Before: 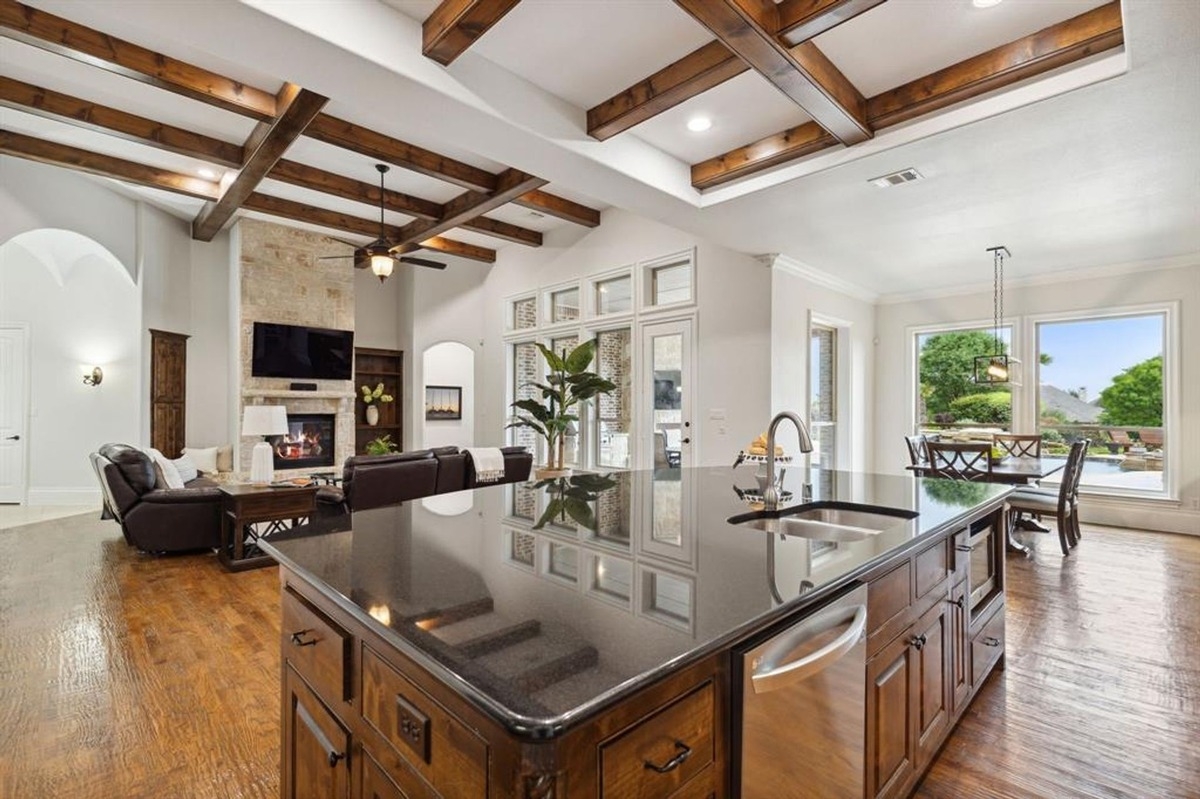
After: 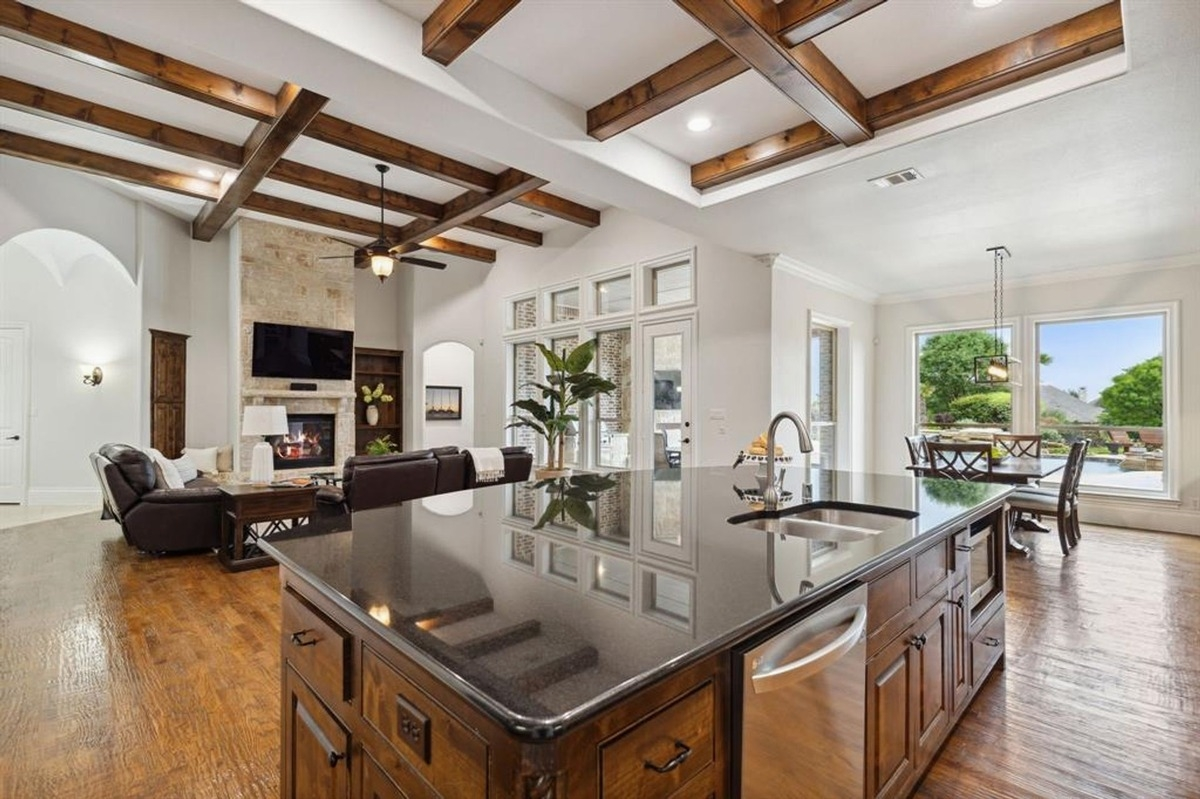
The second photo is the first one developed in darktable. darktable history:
exposure: exposure -0.046 EV, compensate highlight preservation false
